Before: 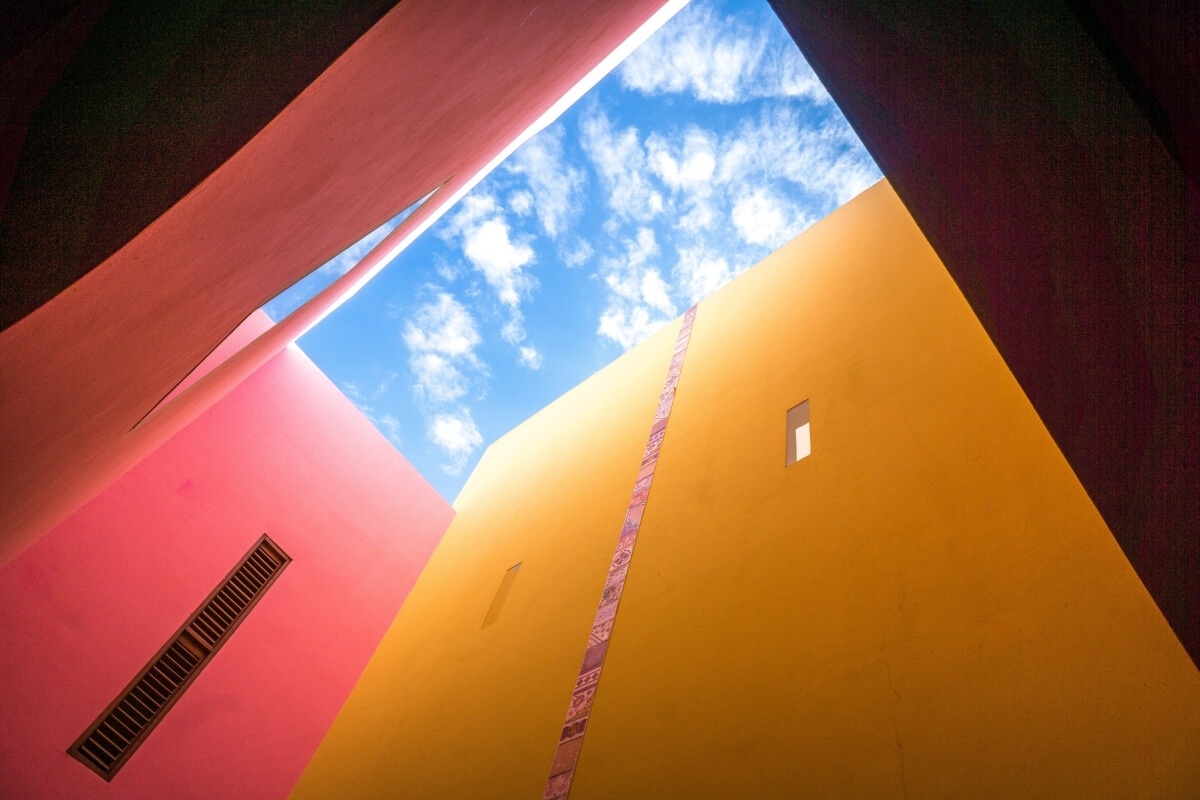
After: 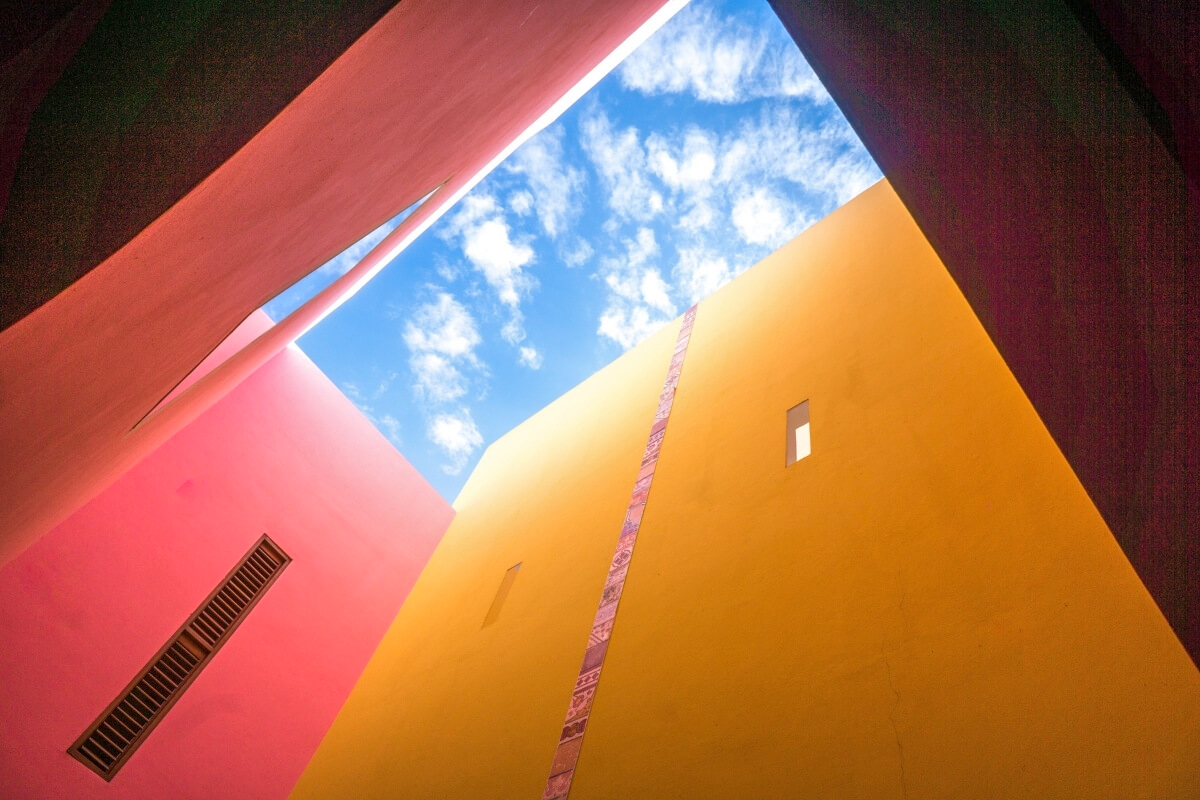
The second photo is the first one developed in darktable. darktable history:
tone equalizer: -8 EV 0.971 EV, -7 EV 1.04 EV, -6 EV 0.963 EV, -5 EV 1 EV, -4 EV 1.03 EV, -3 EV 0.725 EV, -2 EV 0.473 EV, -1 EV 0.248 EV
